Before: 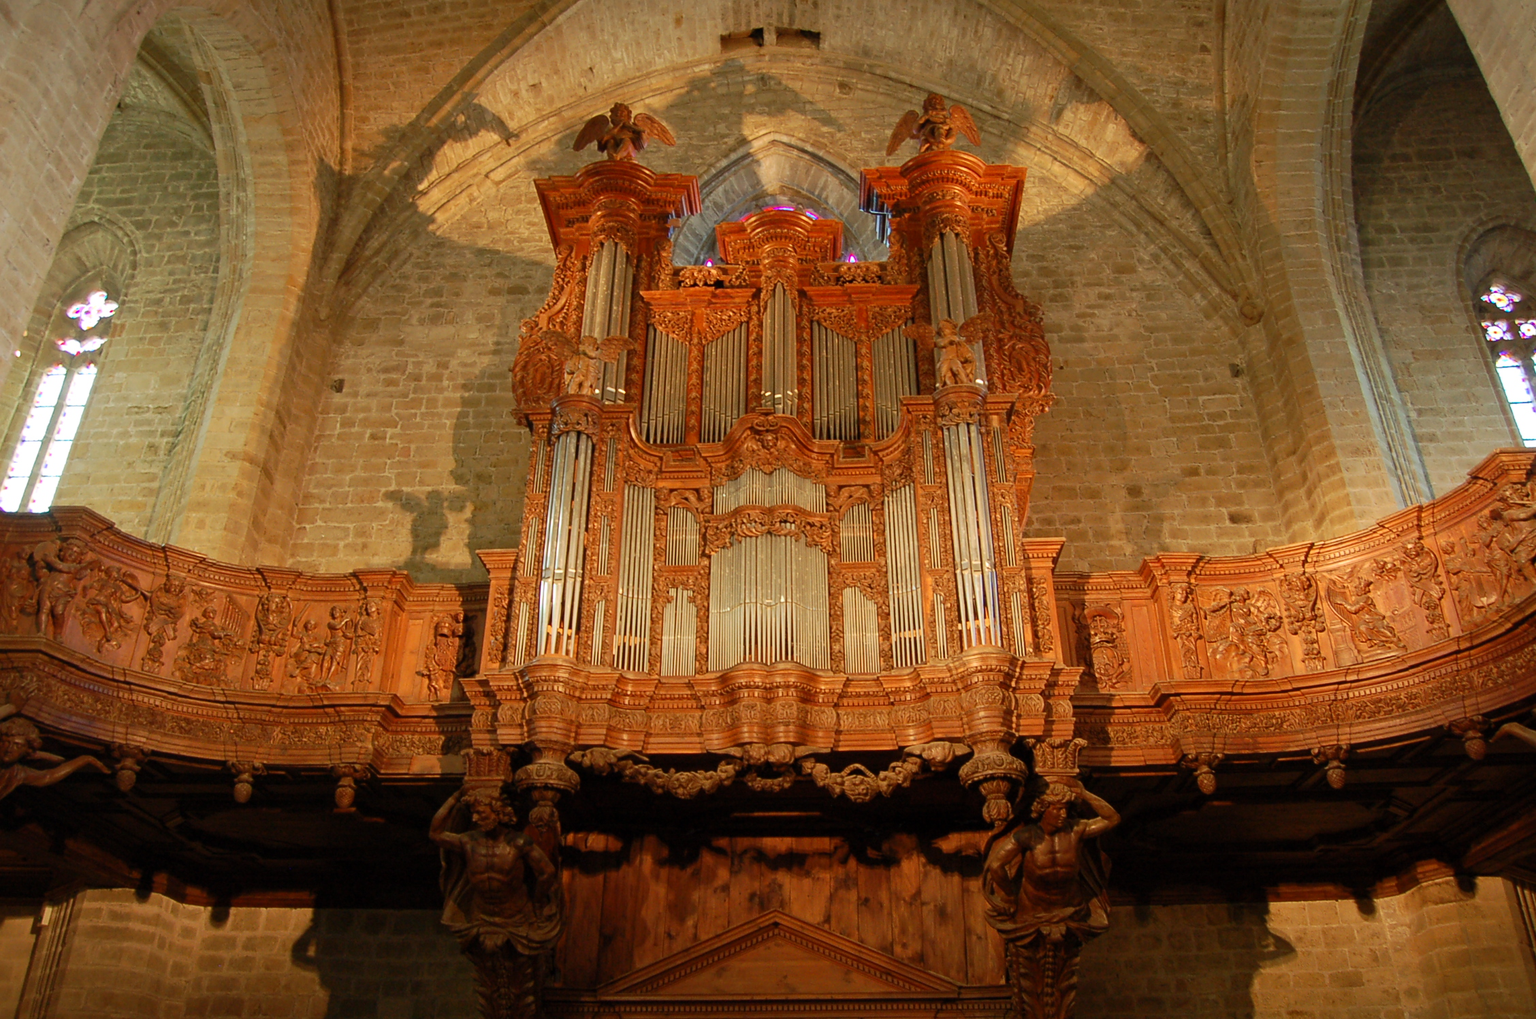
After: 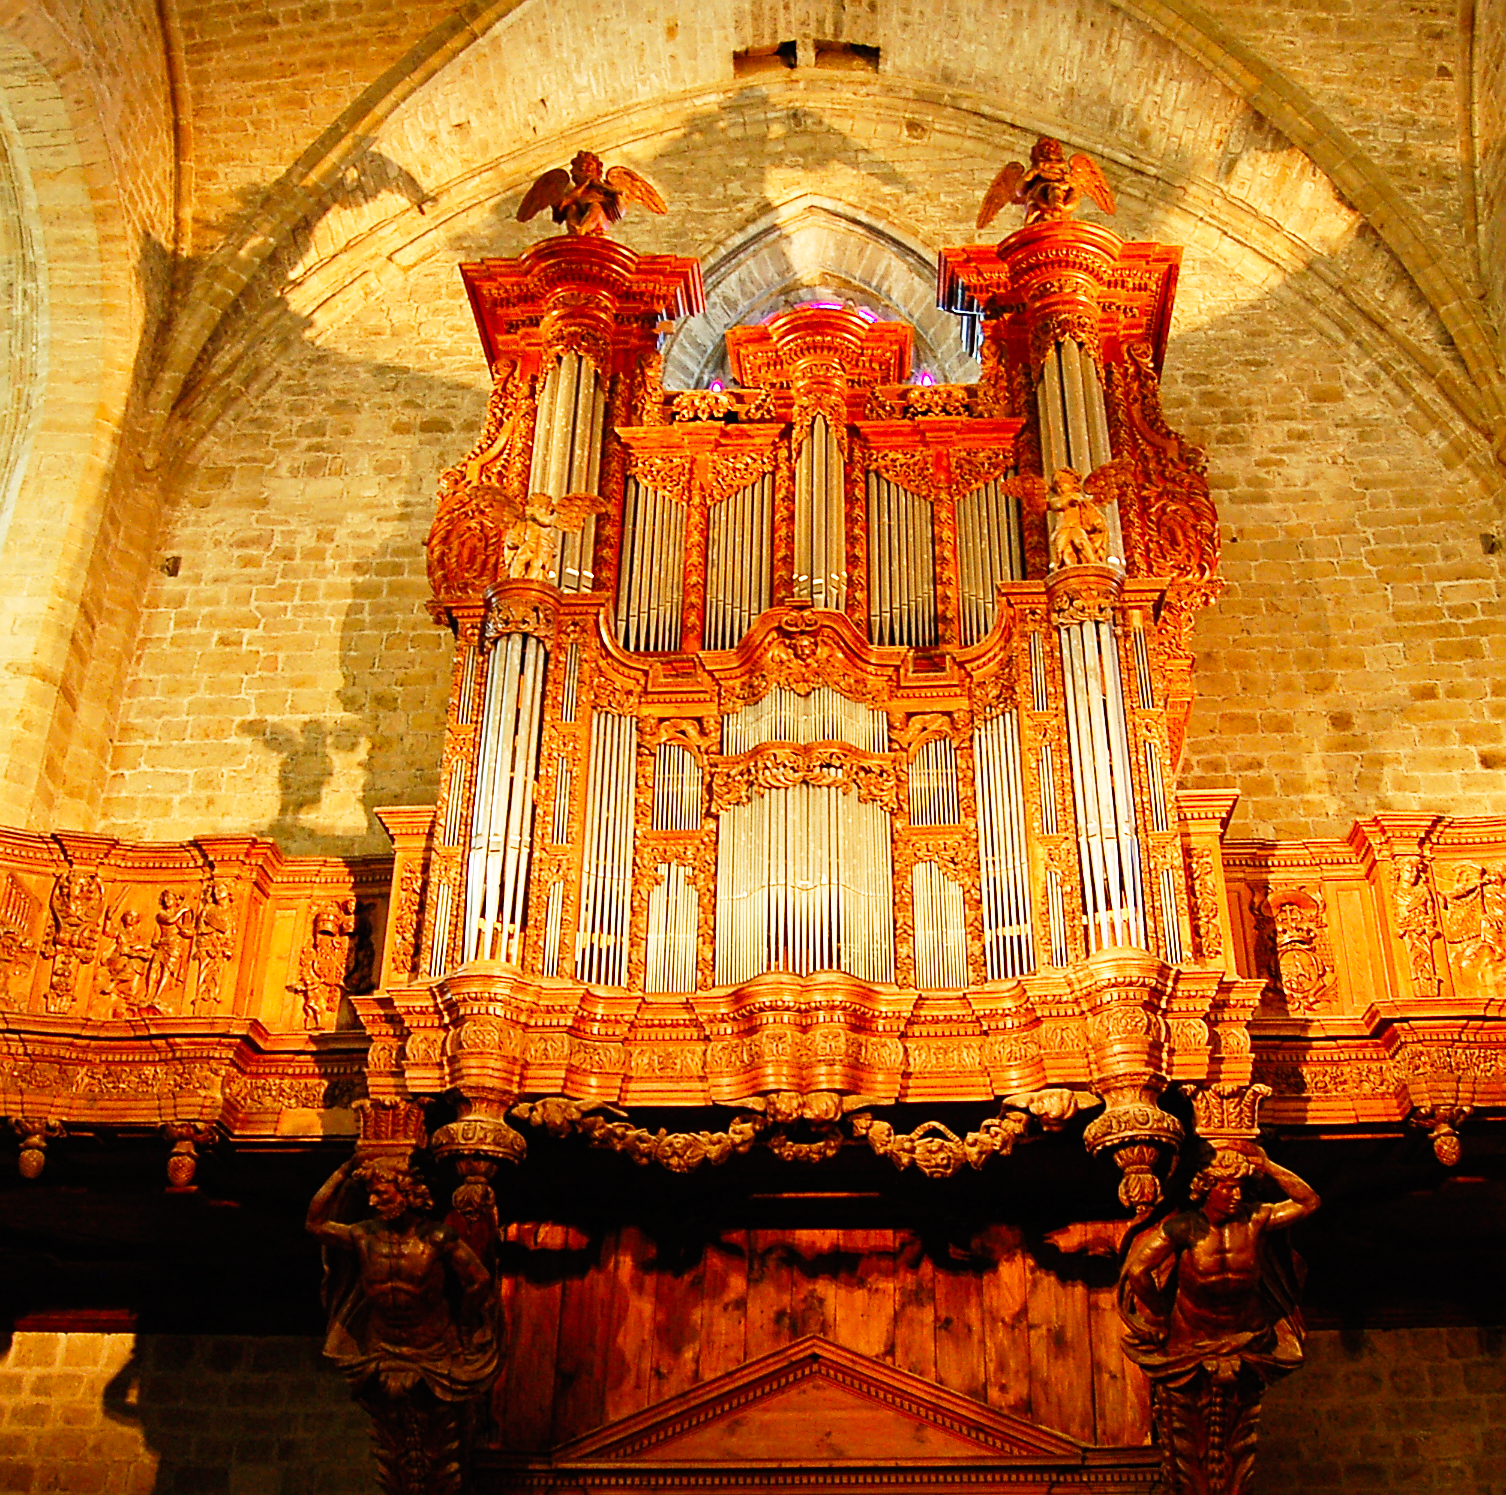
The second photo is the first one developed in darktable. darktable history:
base curve: curves: ch0 [(0, 0) (0.007, 0.004) (0.027, 0.03) (0.046, 0.07) (0.207, 0.54) (0.442, 0.872) (0.673, 0.972) (1, 1)], preserve colors none
sharpen: on, module defaults
crop and rotate: left 14.424%, right 18.807%
